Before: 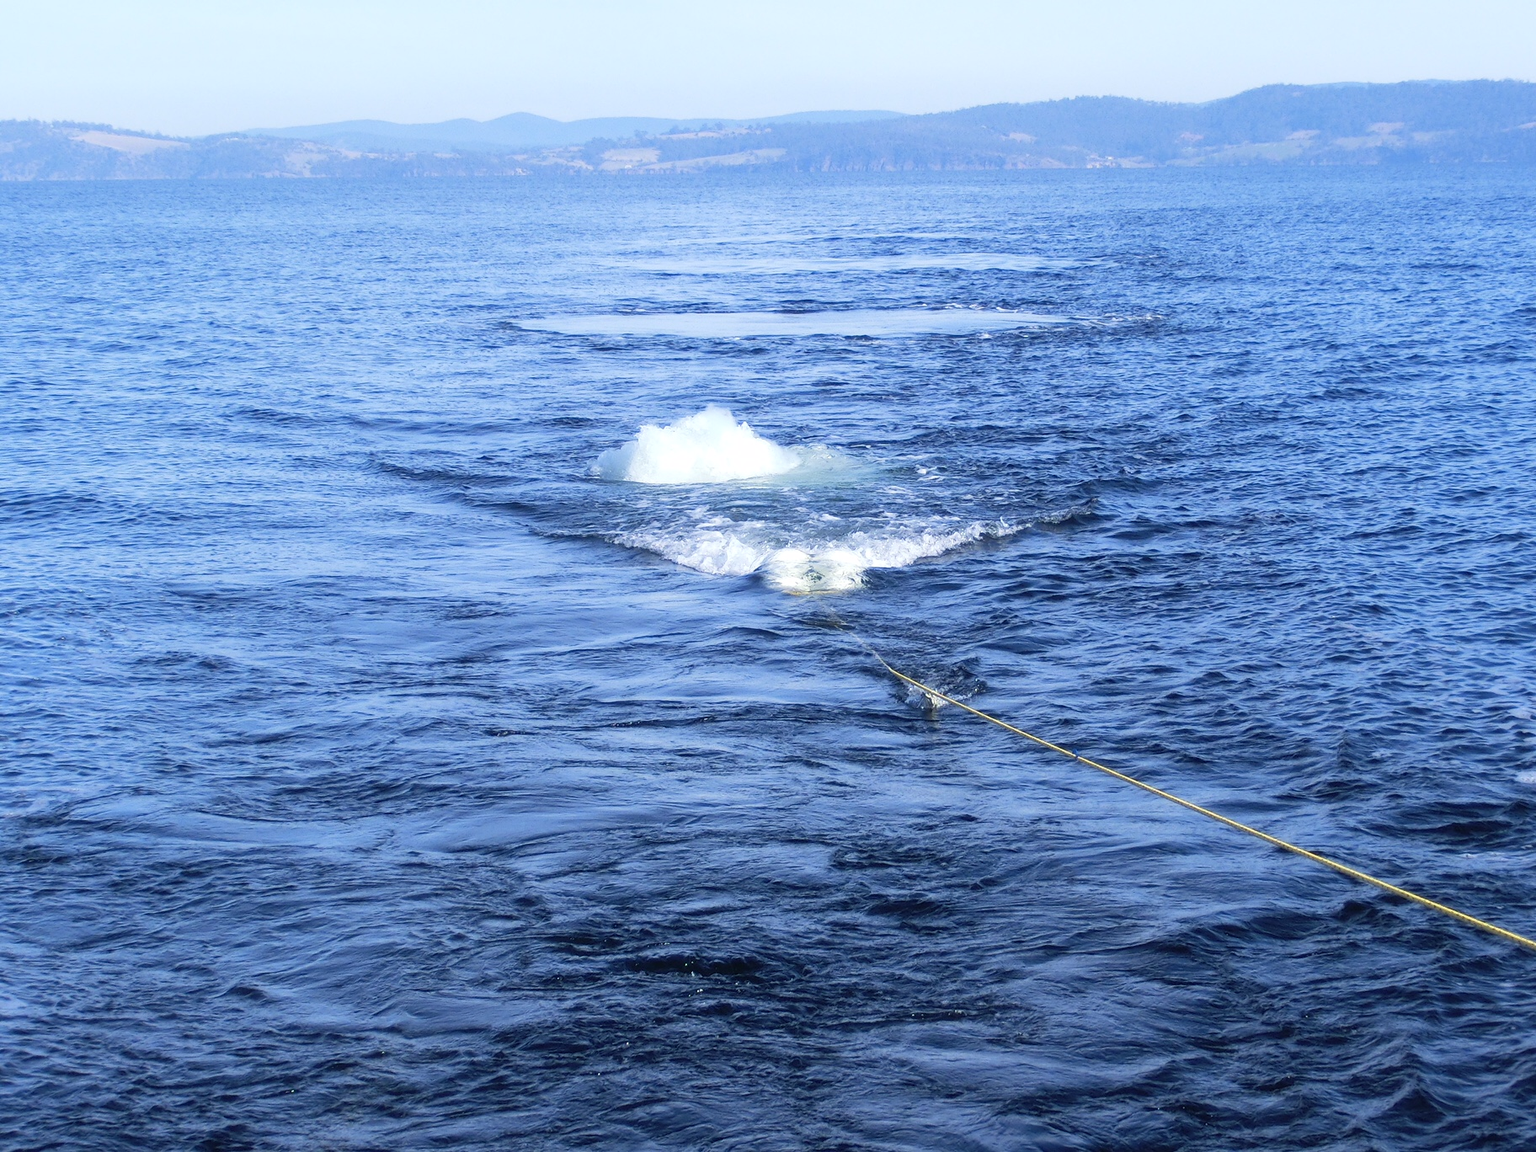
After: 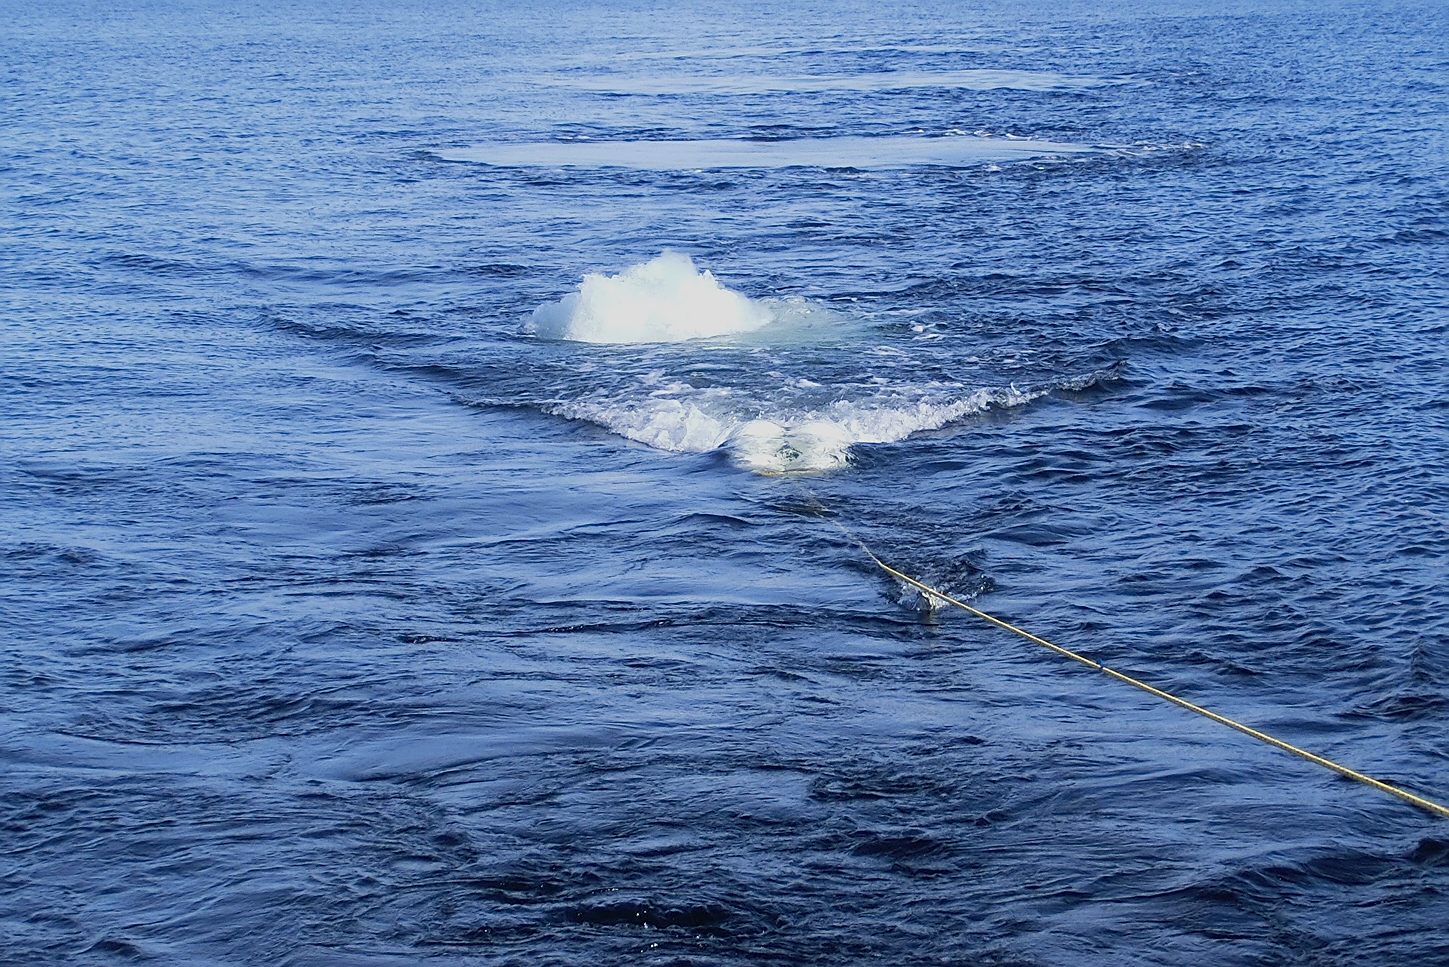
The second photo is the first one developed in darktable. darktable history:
exposure: exposure -0.462 EV, compensate highlight preservation false
sharpen: on, module defaults
crop: left 9.712%, top 16.928%, right 10.845%, bottom 12.332%
